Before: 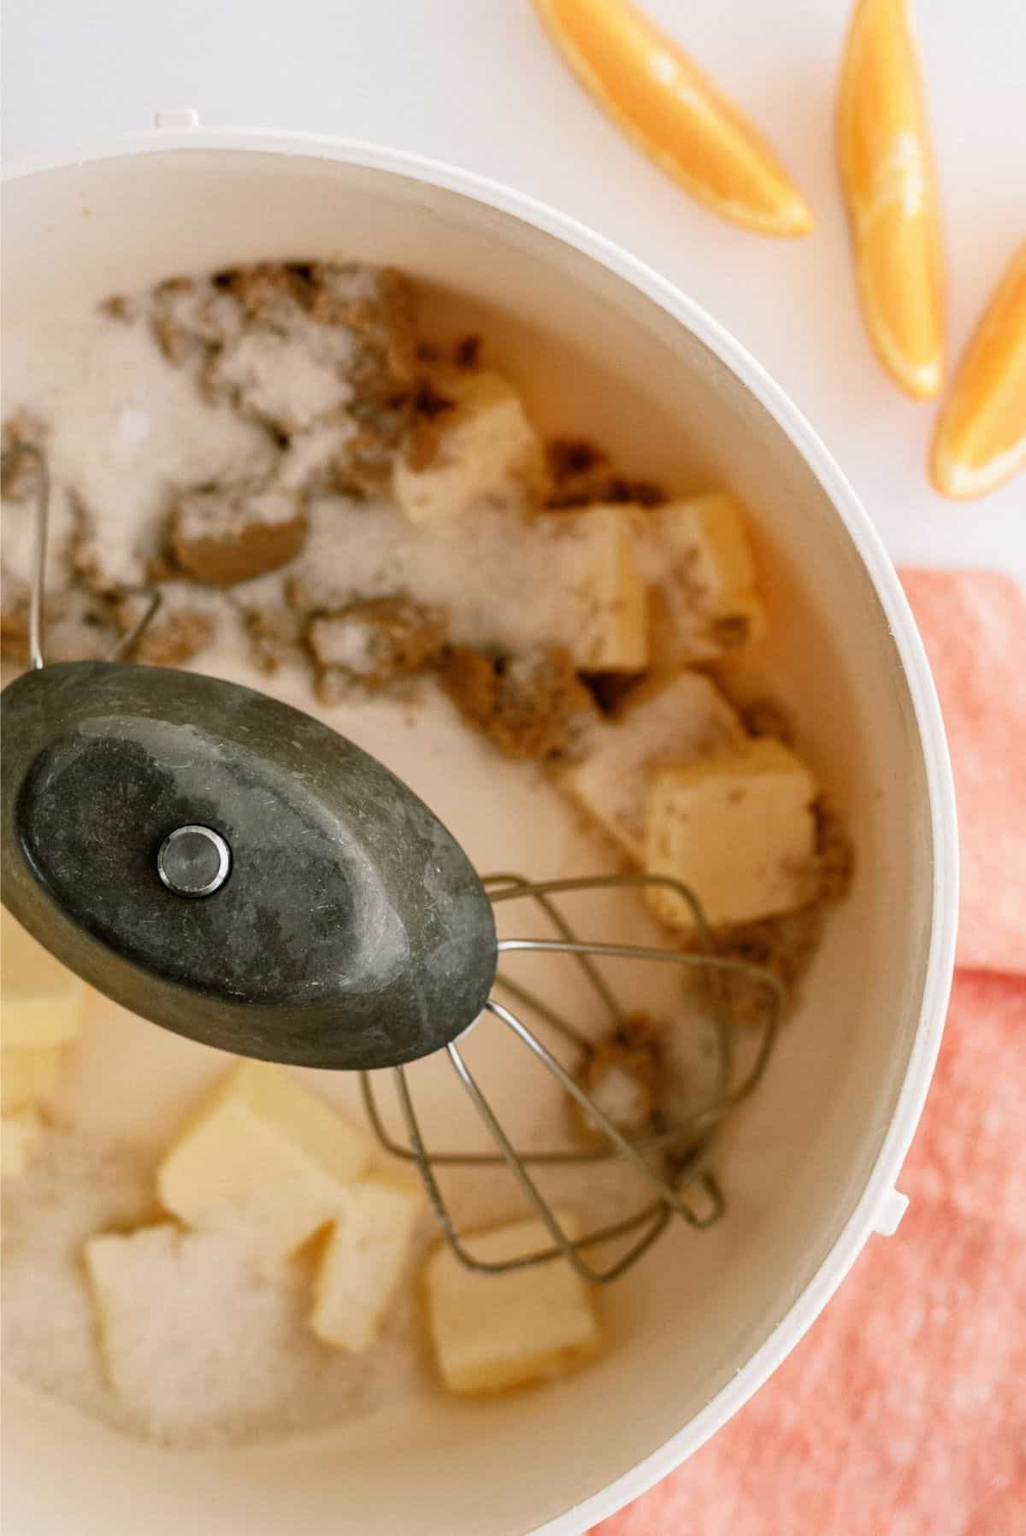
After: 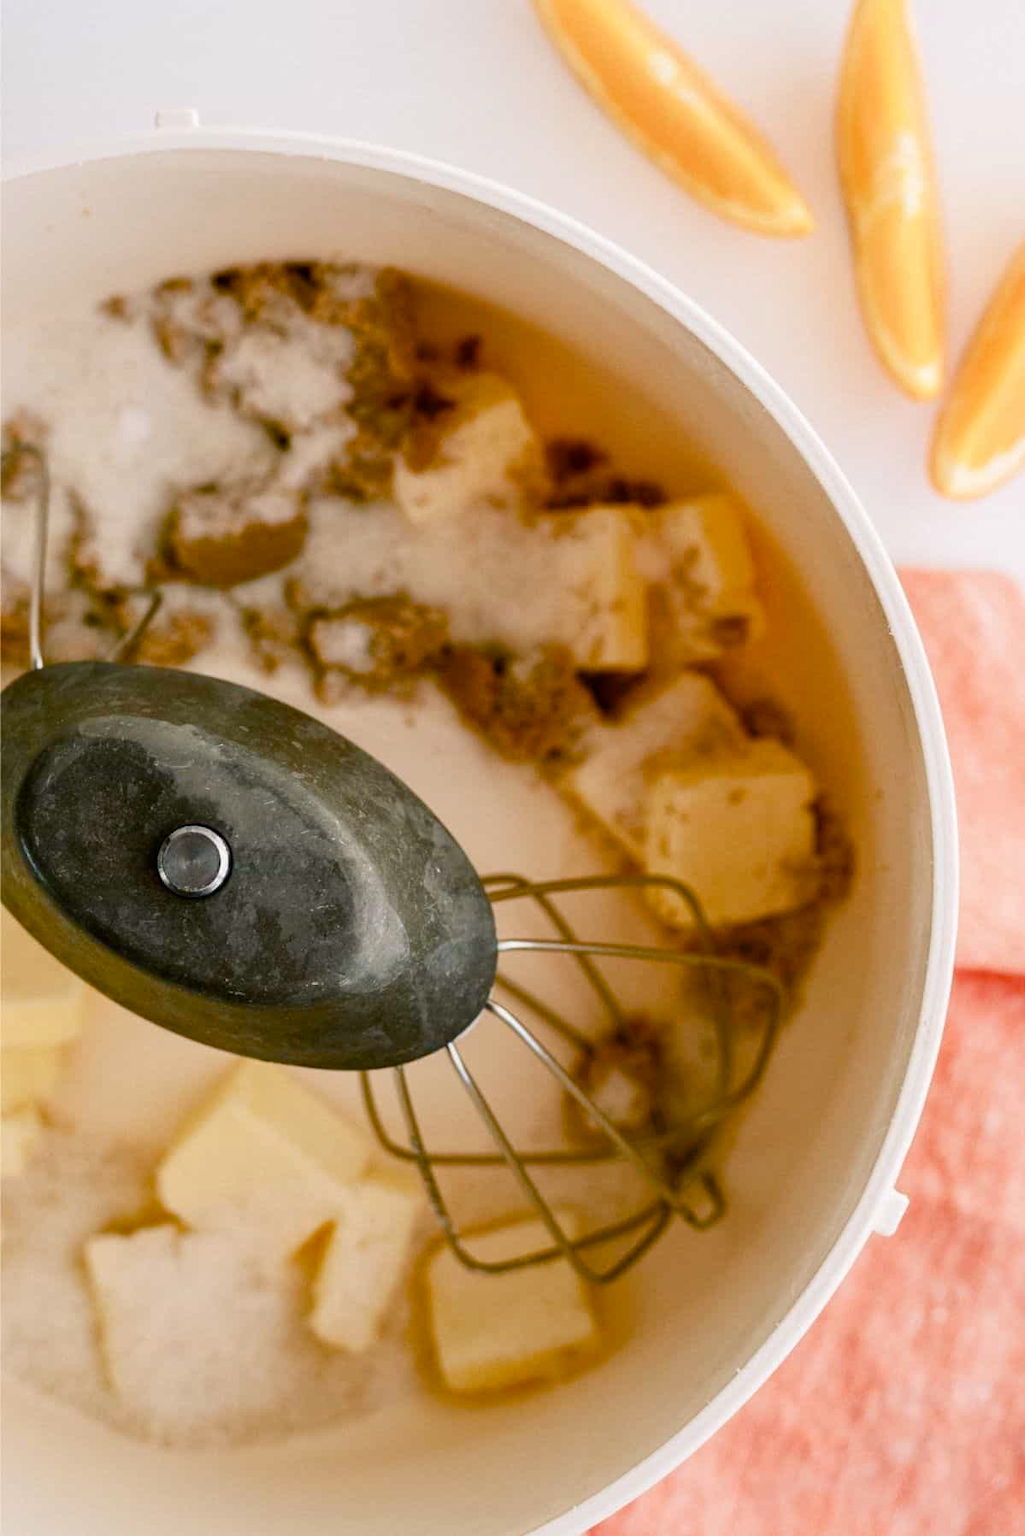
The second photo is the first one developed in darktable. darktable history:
color balance rgb: shadows lift › luminance -21.705%, shadows lift › chroma 6.638%, shadows lift › hue 270.67°, highlights gain › chroma 0.225%, highlights gain › hue 330.19°, linear chroma grading › global chroma 20.544%, perceptual saturation grading › global saturation 20%, perceptual saturation grading › highlights -50.248%, perceptual saturation grading › shadows 30.139%, global vibrance 20%
